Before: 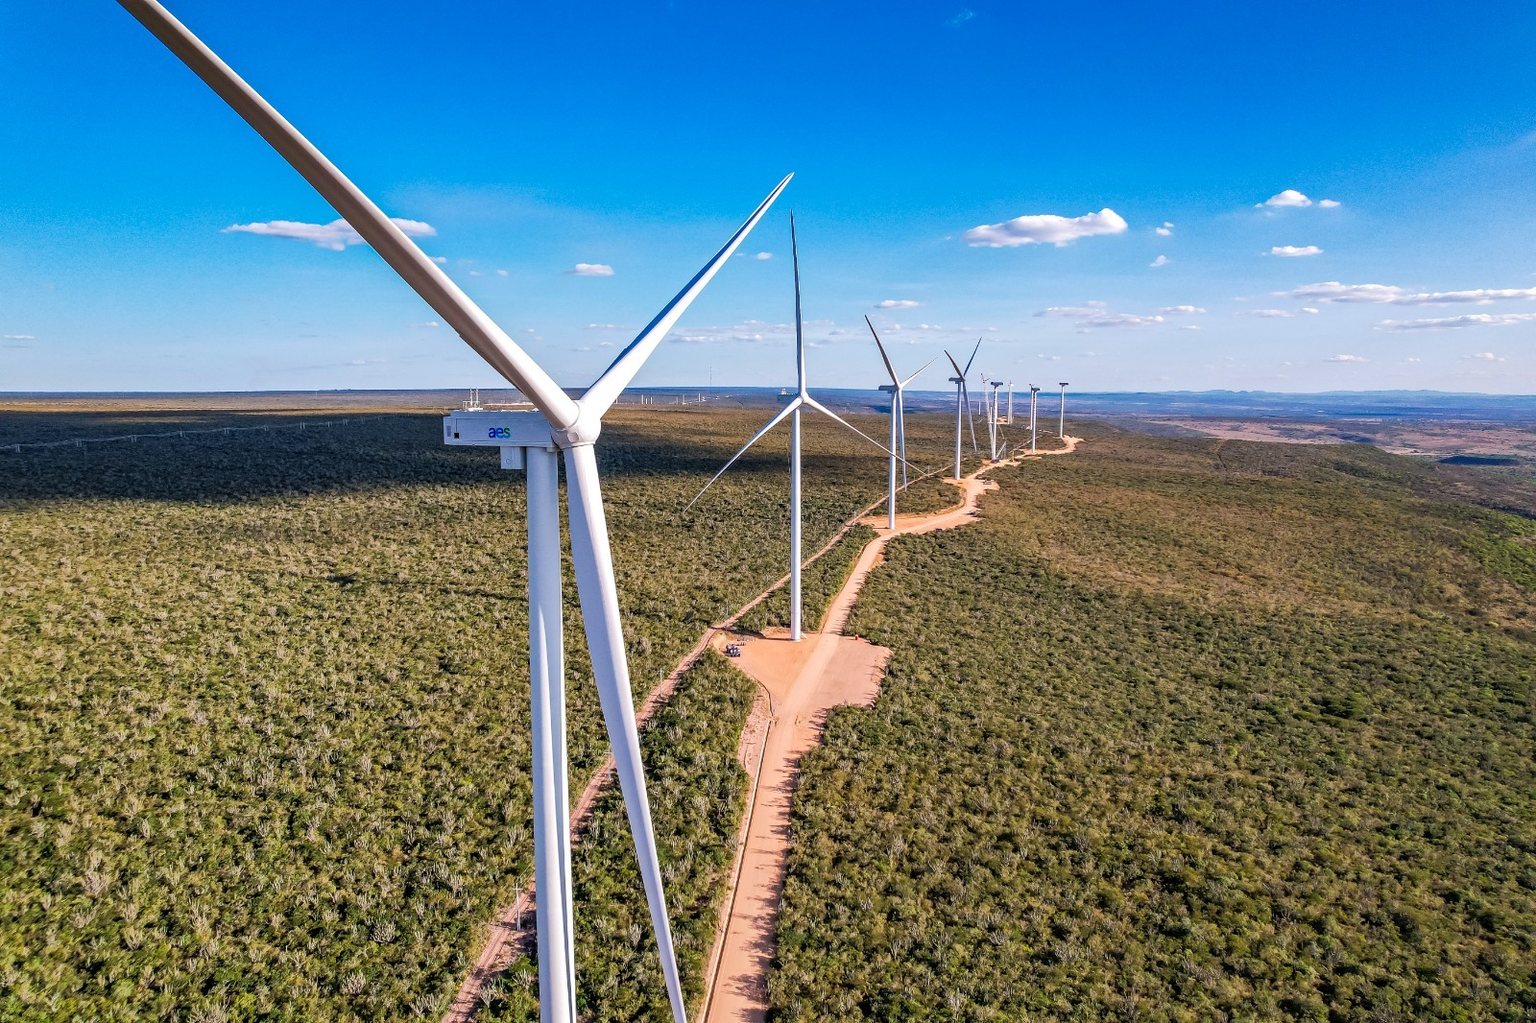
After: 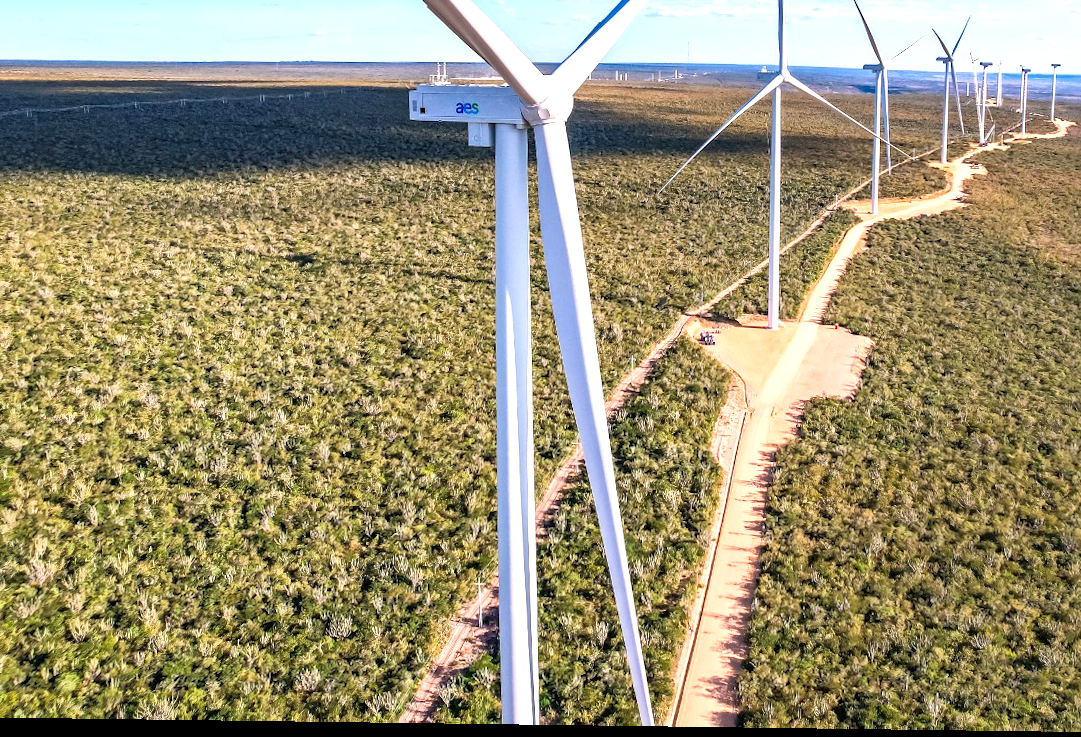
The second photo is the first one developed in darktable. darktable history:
exposure: exposure 1.091 EV, compensate highlight preservation false
tone equalizer: -8 EV 0.267 EV, -7 EV 0.445 EV, -6 EV 0.442 EV, -5 EV 0.223 EV, -3 EV -0.278 EV, -2 EV -0.387 EV, -1 EV -0.427 EV, +0 EV -0.274 EV
crop and rotate: angle -0.769°, left 3.796%, top 32.192%, right 29.232%
